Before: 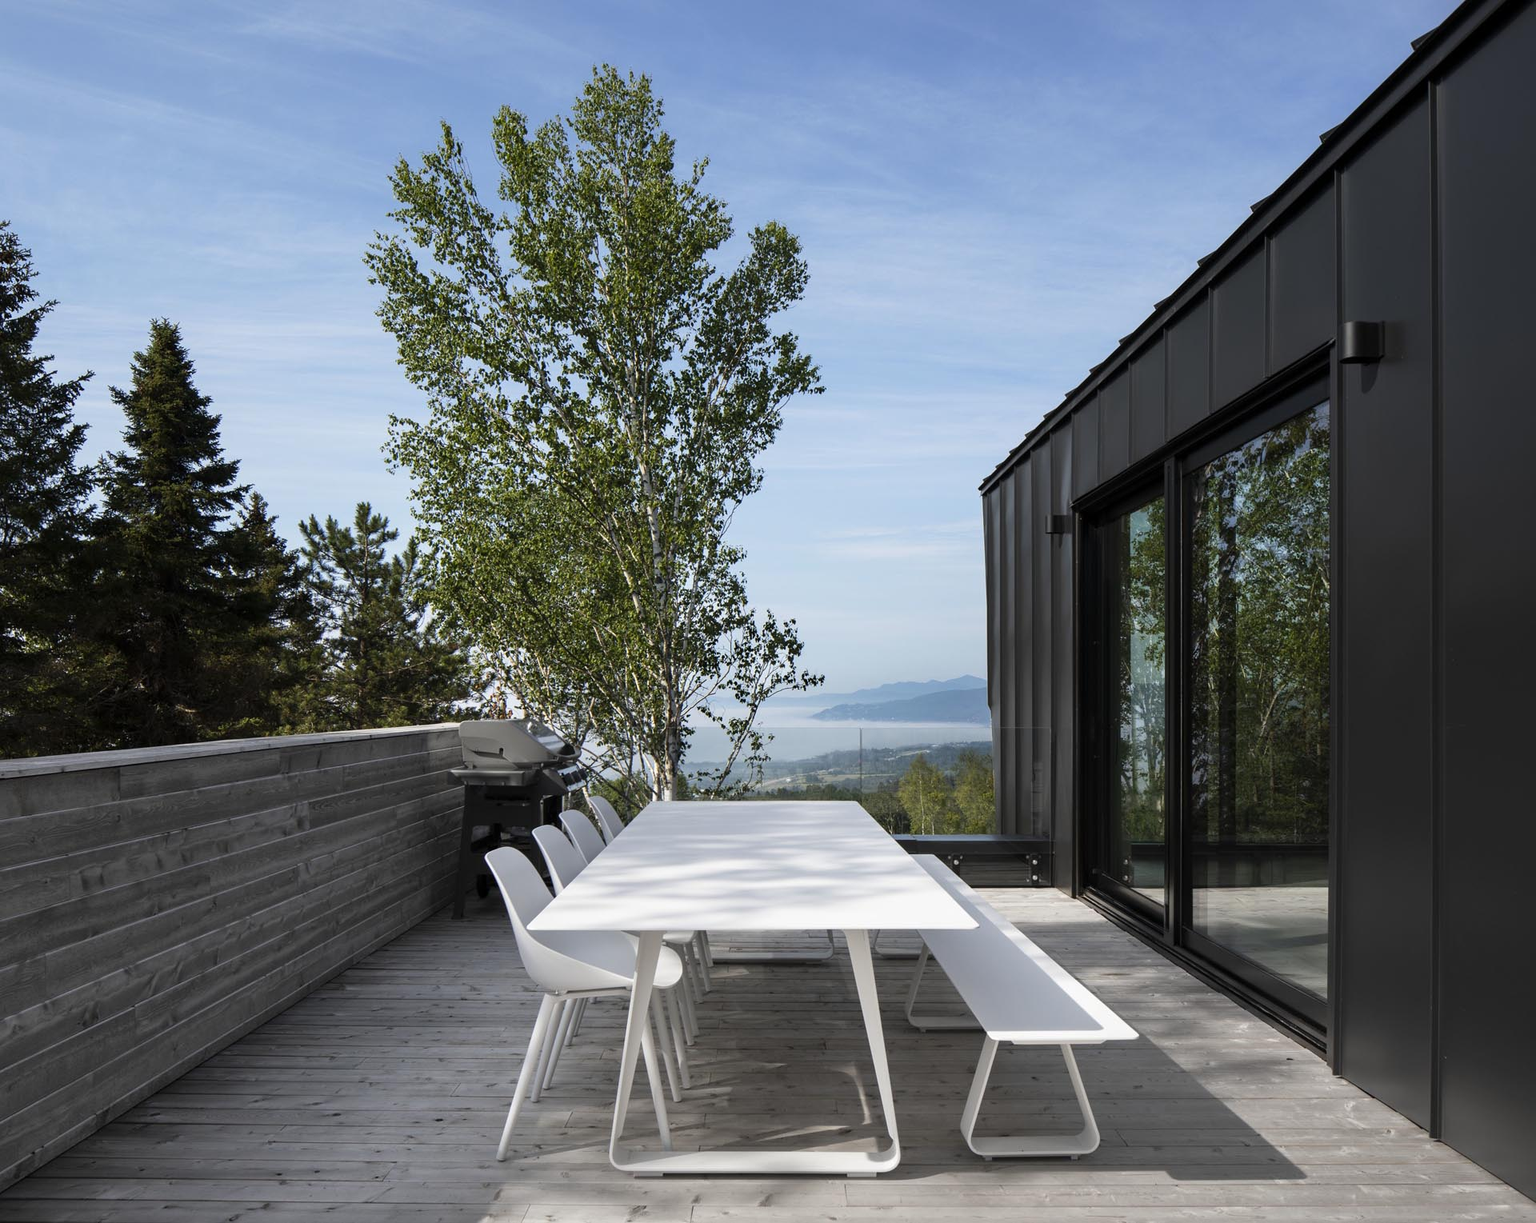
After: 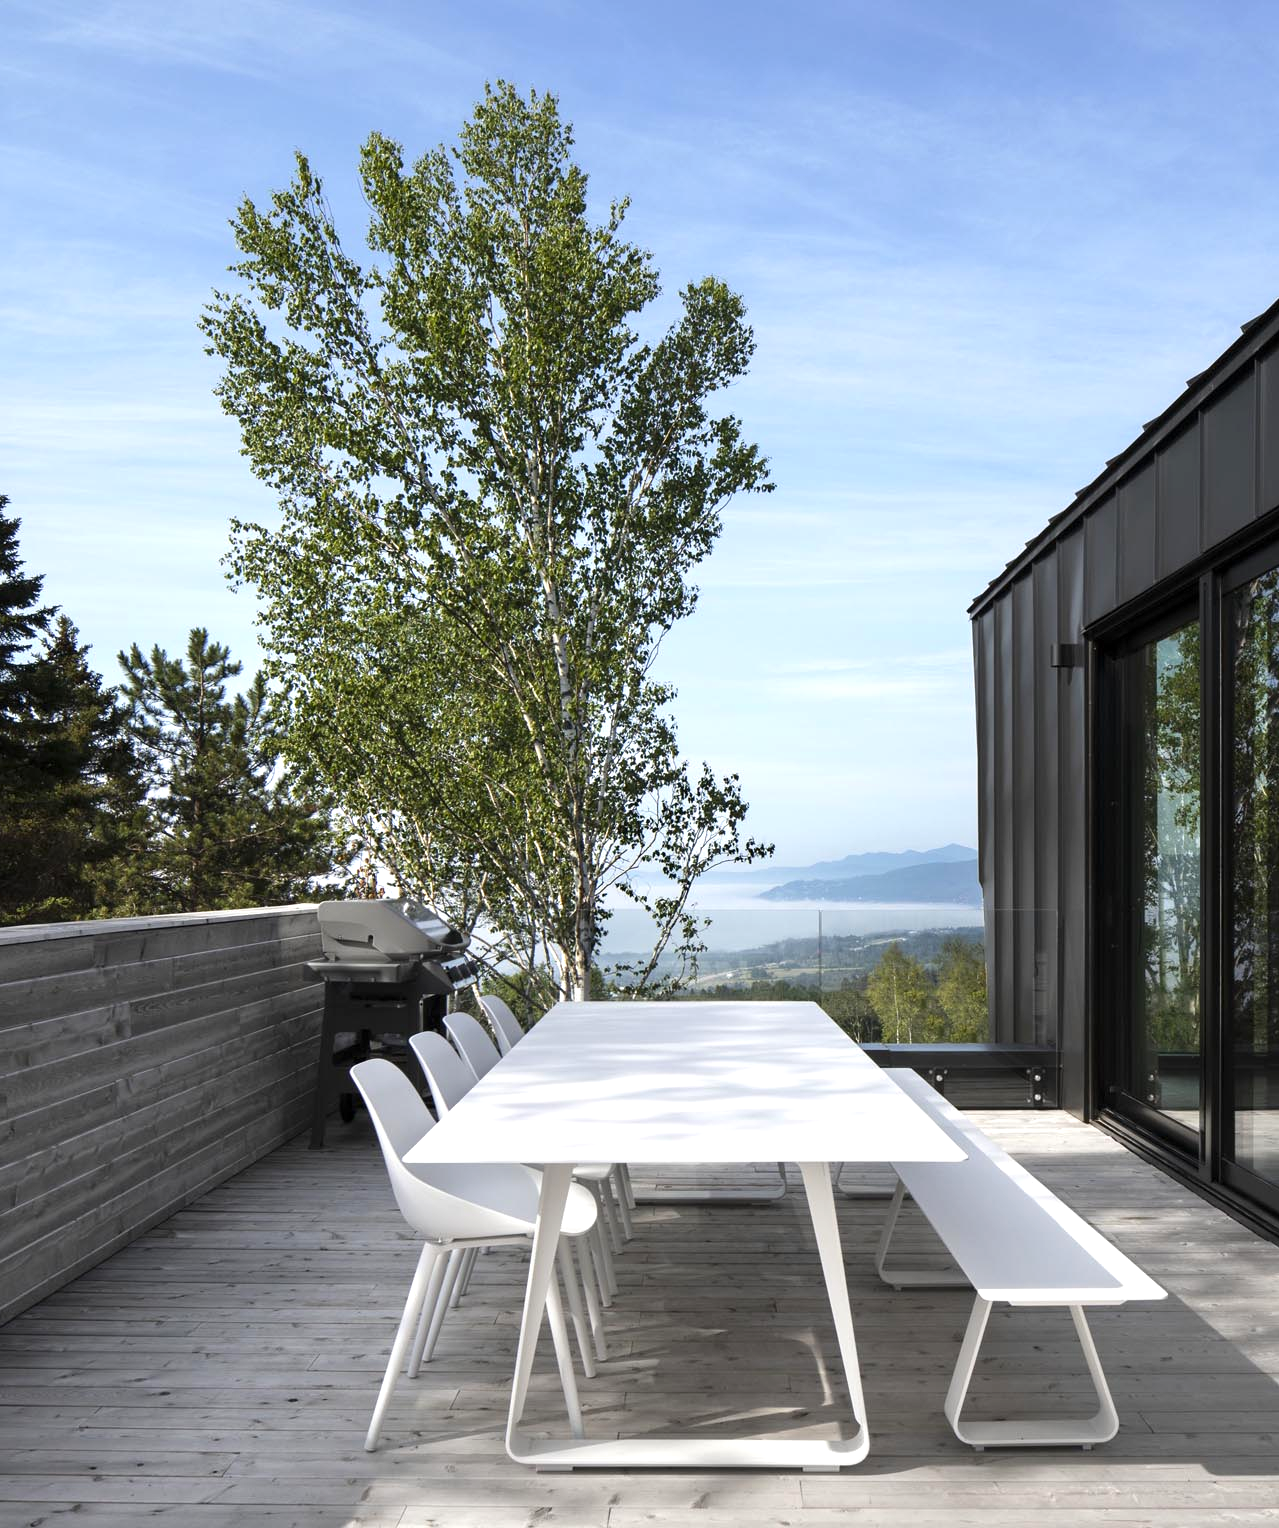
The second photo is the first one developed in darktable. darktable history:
crop and rotate: left 13.342%, right 19.991%
exposure: exposure 0.515 EV, compensate highlight preservation false
